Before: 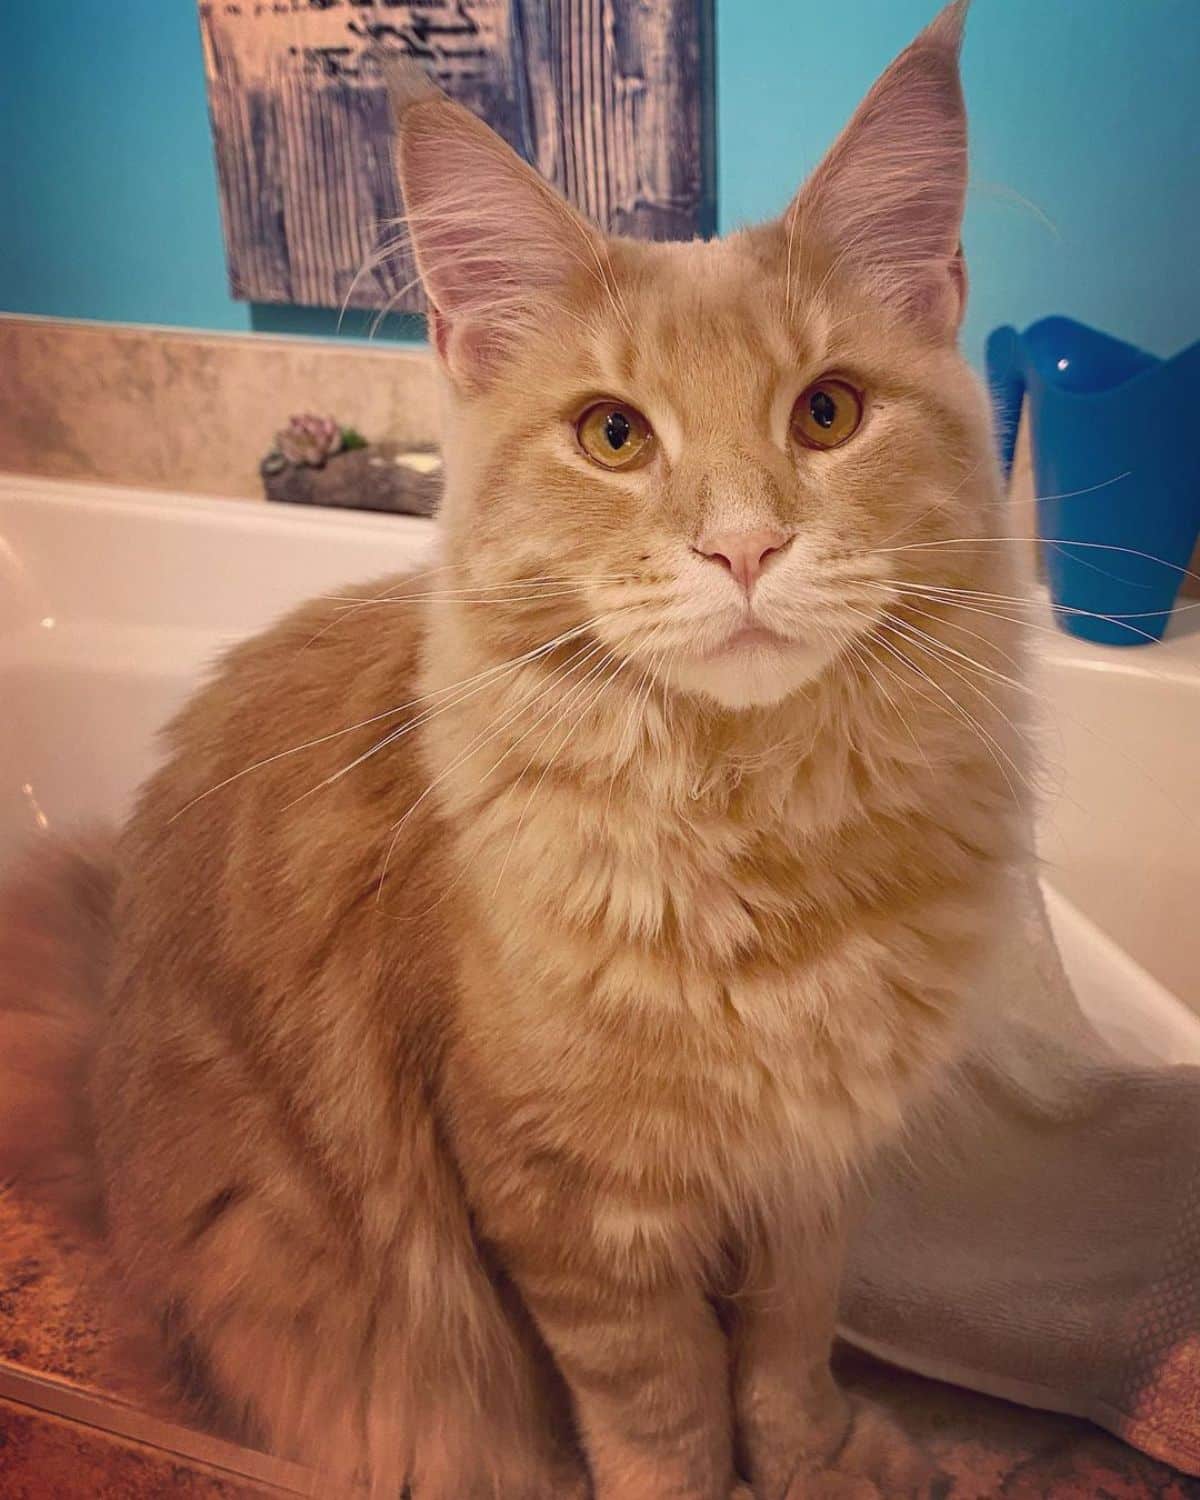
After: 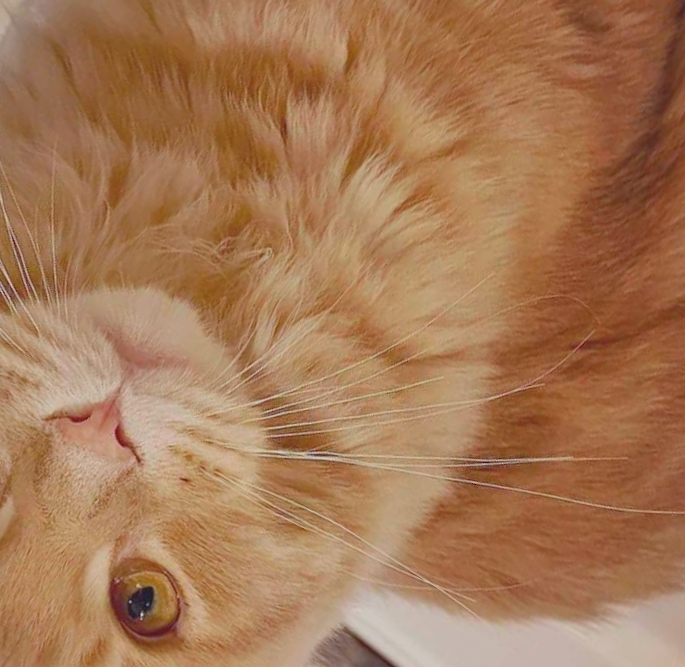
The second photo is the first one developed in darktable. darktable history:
color correction: highlights a* -11.37, highlights b* -15.07
crop and rotate: angle 147.99°, left 9.175%, top 15.682%, right 4.481%, bottom 17.053%
contrast brightness saturation: contrast -0.205, saturation 0.19
